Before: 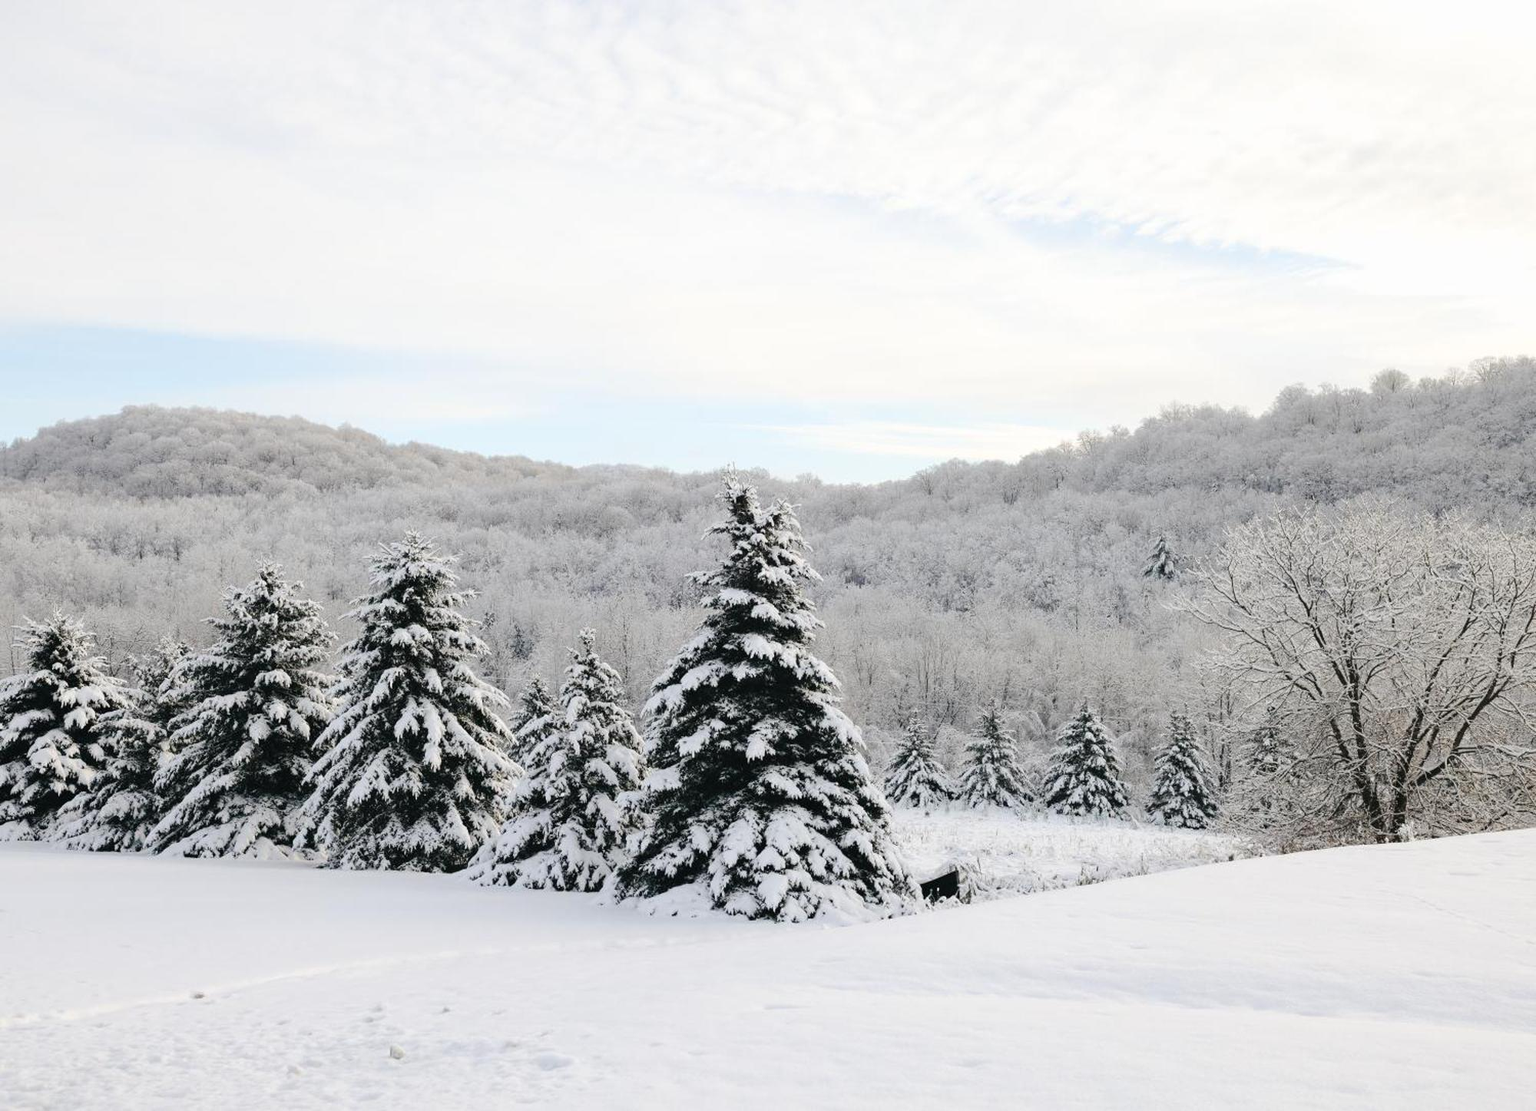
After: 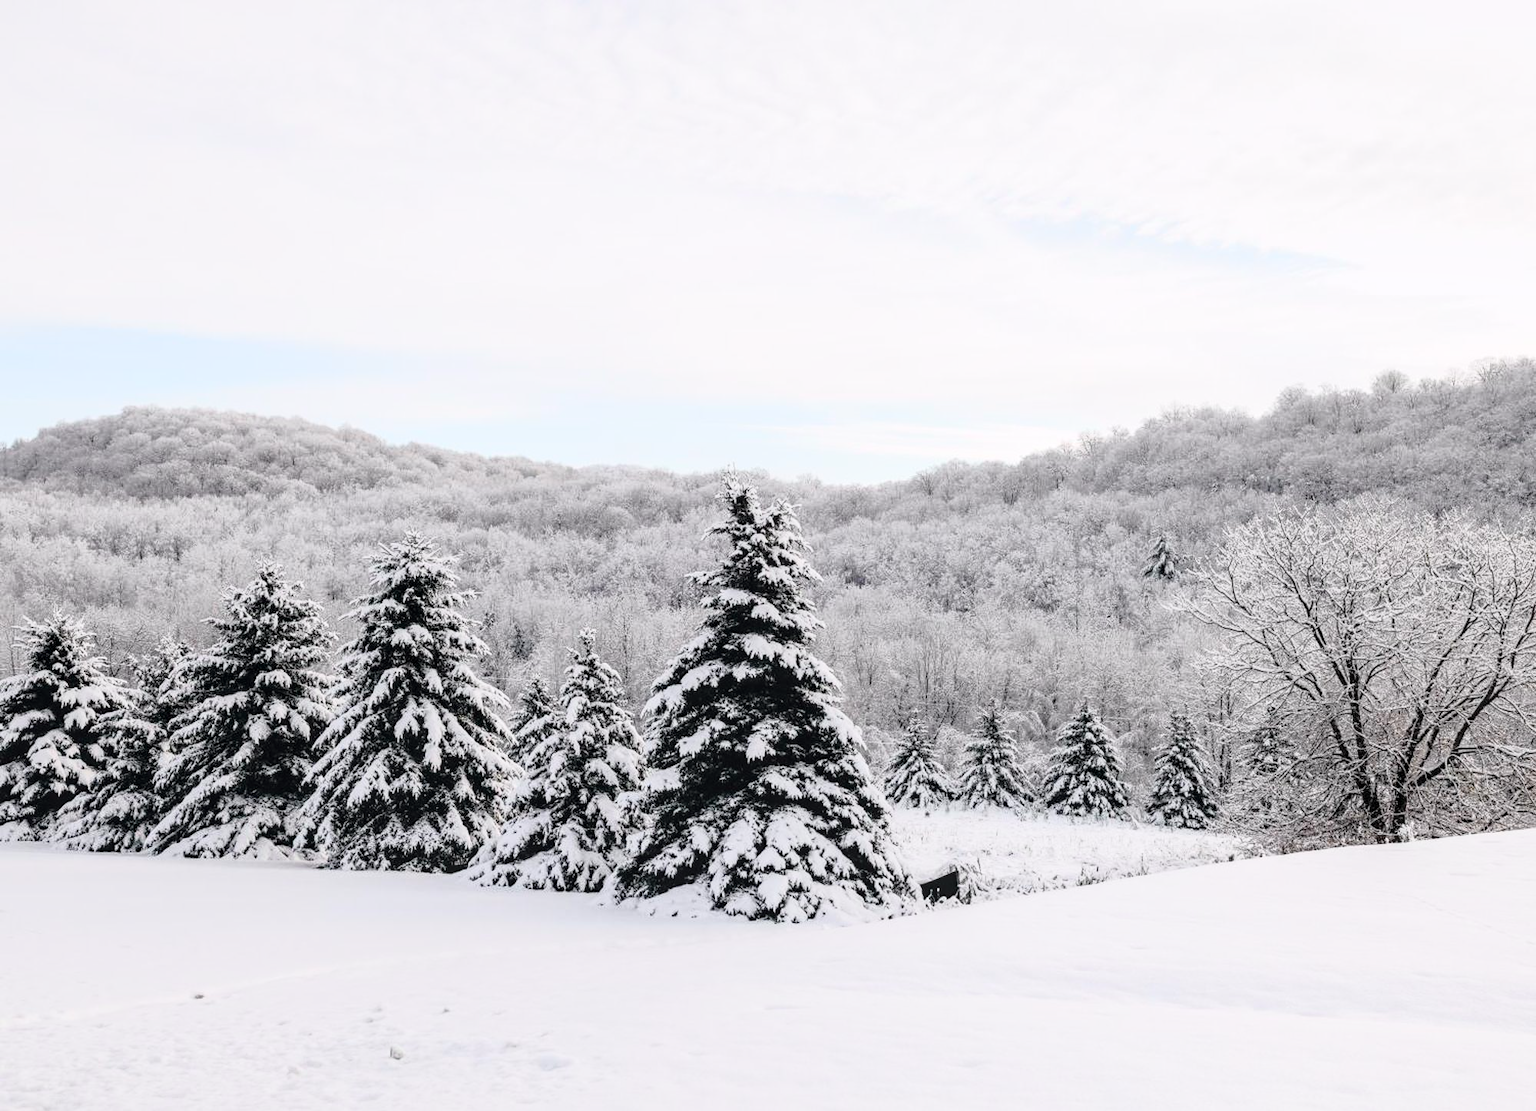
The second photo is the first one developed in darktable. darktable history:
local contrast: detail 130%
tone curve: curves: ch0 [(0, 0) (0.105, 0.068) (0.195, 0.162) (0.283, 0.283) (0.384, 0.404) (0.485, 0.531) (0.638, 0.681) (0.795, 0.879) (1, 0.977)]; ch1 [(0, 0) (0.161, 0.092) (0.35, 0.33) (0.379, 0.401) (0.456, 0.469) (0.498, 0.503) (0.531, 0.537) (0.596, 0.621) (0.635, 0.671) (1, 1)]; ch2 [(0, 0) (0.371, 0.362) (0.437, 0.437) (0.483, 0.484) (0.53, 0.515) (0.56, 0.58) (0.622, 0.606) (1, 1)], color space Lab, independent channels, preserve colors none
